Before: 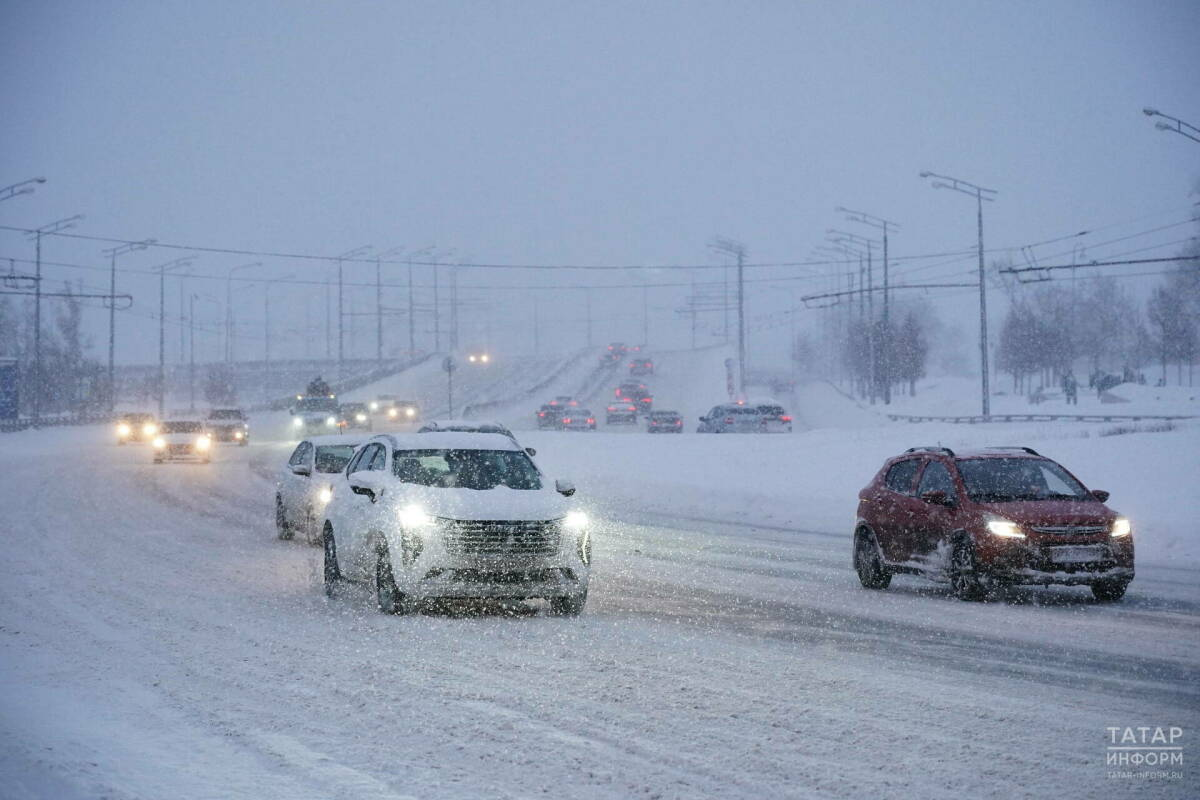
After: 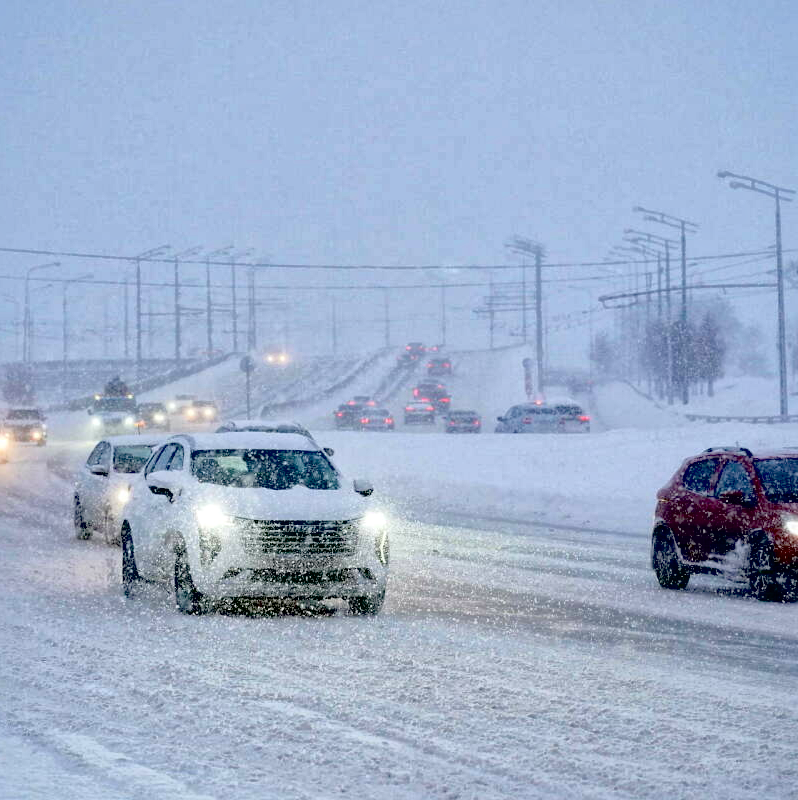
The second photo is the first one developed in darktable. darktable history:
crop: left 16.899%, right 16.556%
exposure: black level correction 0.04, exposure 0.5 EV, compensate highlight preservation false
global tonemap: drago (1, 100), detail 1
